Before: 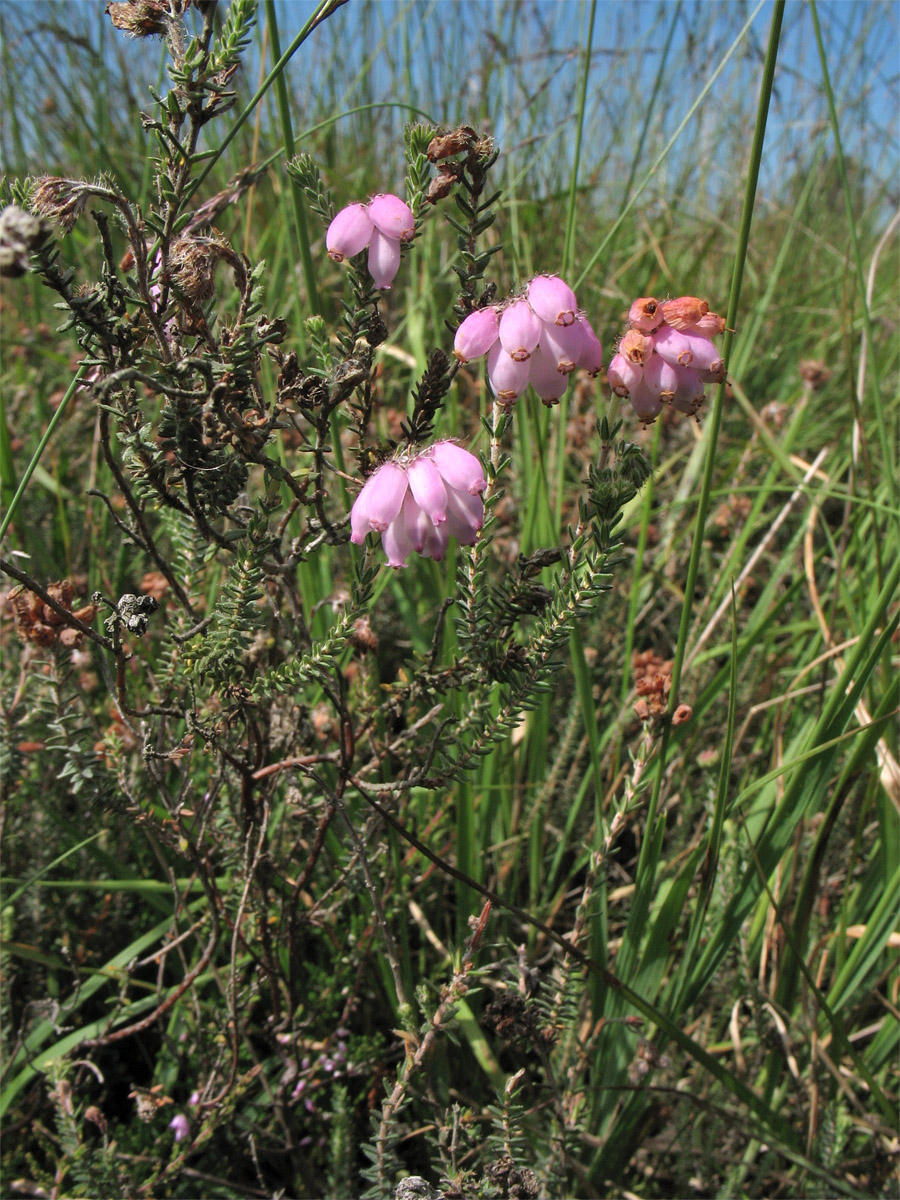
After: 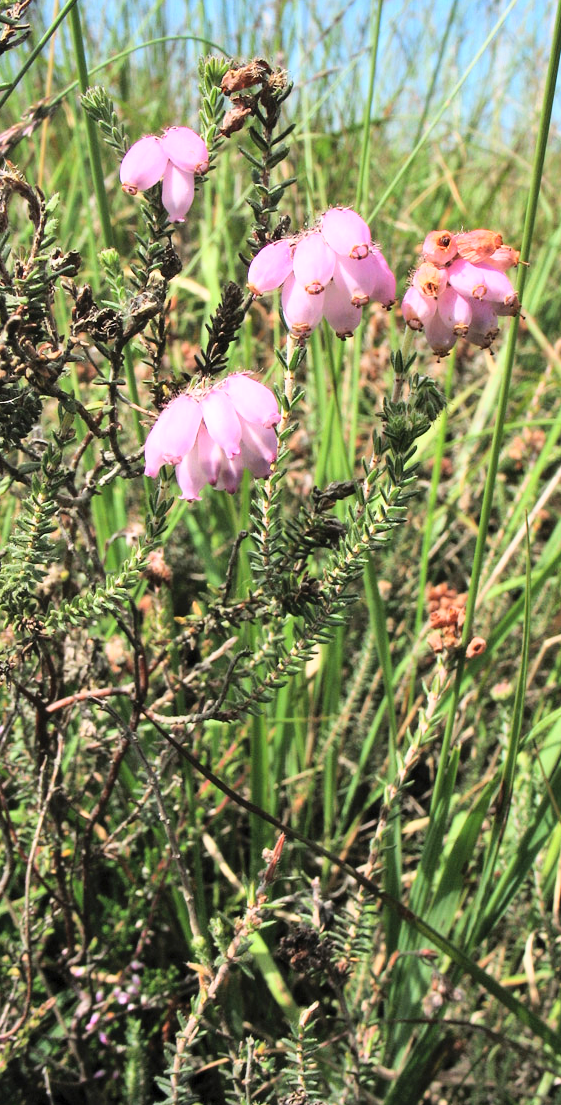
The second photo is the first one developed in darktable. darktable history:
base curve: curves: ch0 [(0, 0) (0.018, 0.026) (0.143, 0.37) (0.33, 0.731) (0.458, 0.853) (0.735, 0.965) (0.905, 0.986) (1, 1)]
crop and rotate: left 22.918%, top 5.629%, right 14.711%, bottom 2.247%
